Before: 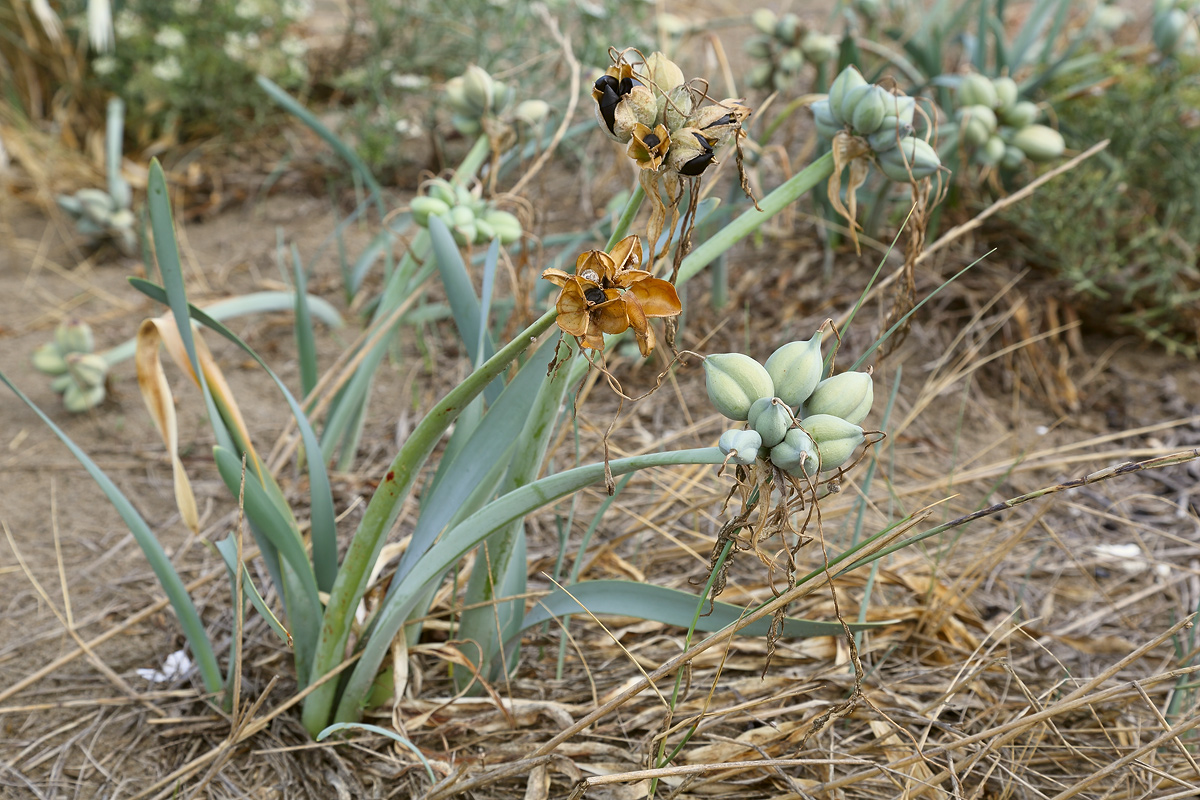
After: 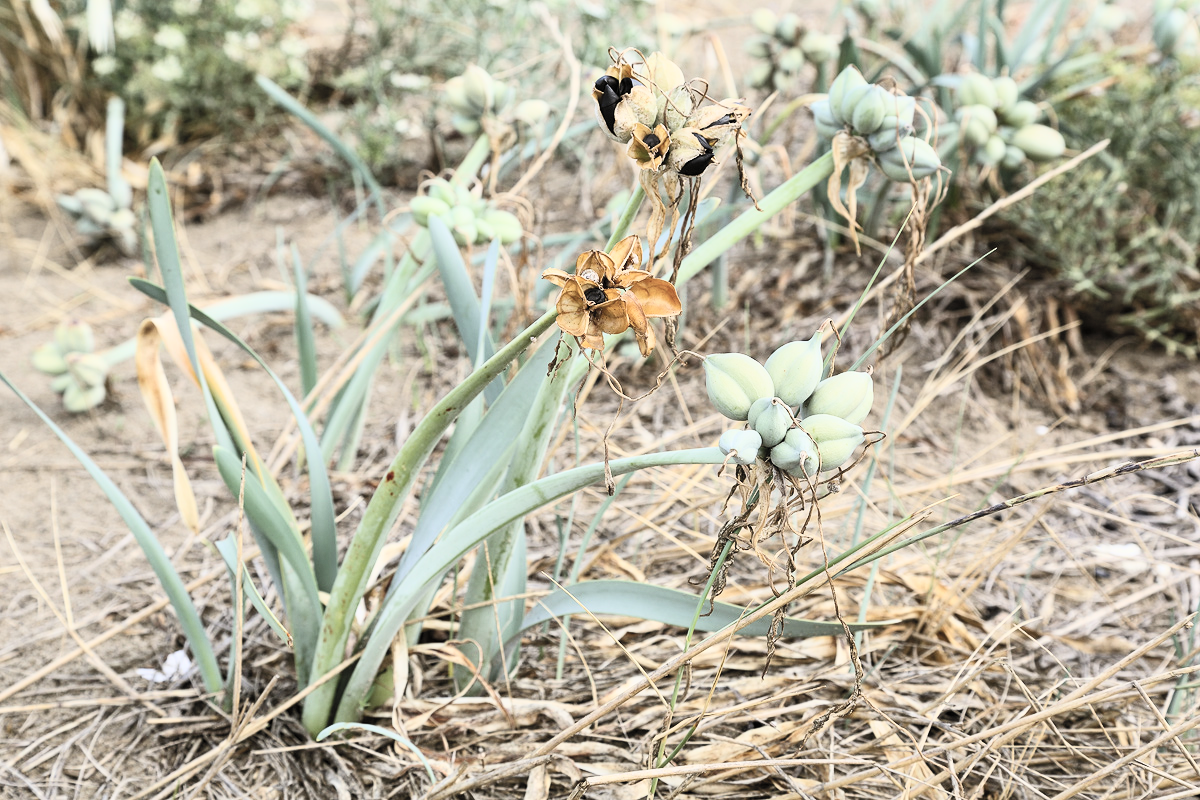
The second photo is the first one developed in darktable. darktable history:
contrast brightness saturation: contrast 0.43, brightness 0.56, saturation -0.19
local contrast: highlights 100%, shadows 100%, detail 120%, midtone range 0.2
filmic rgb: black relative exposure -7.15 EV, white relative exposure 5.36 EV, hardness 3.02, color science v6 (2022)
